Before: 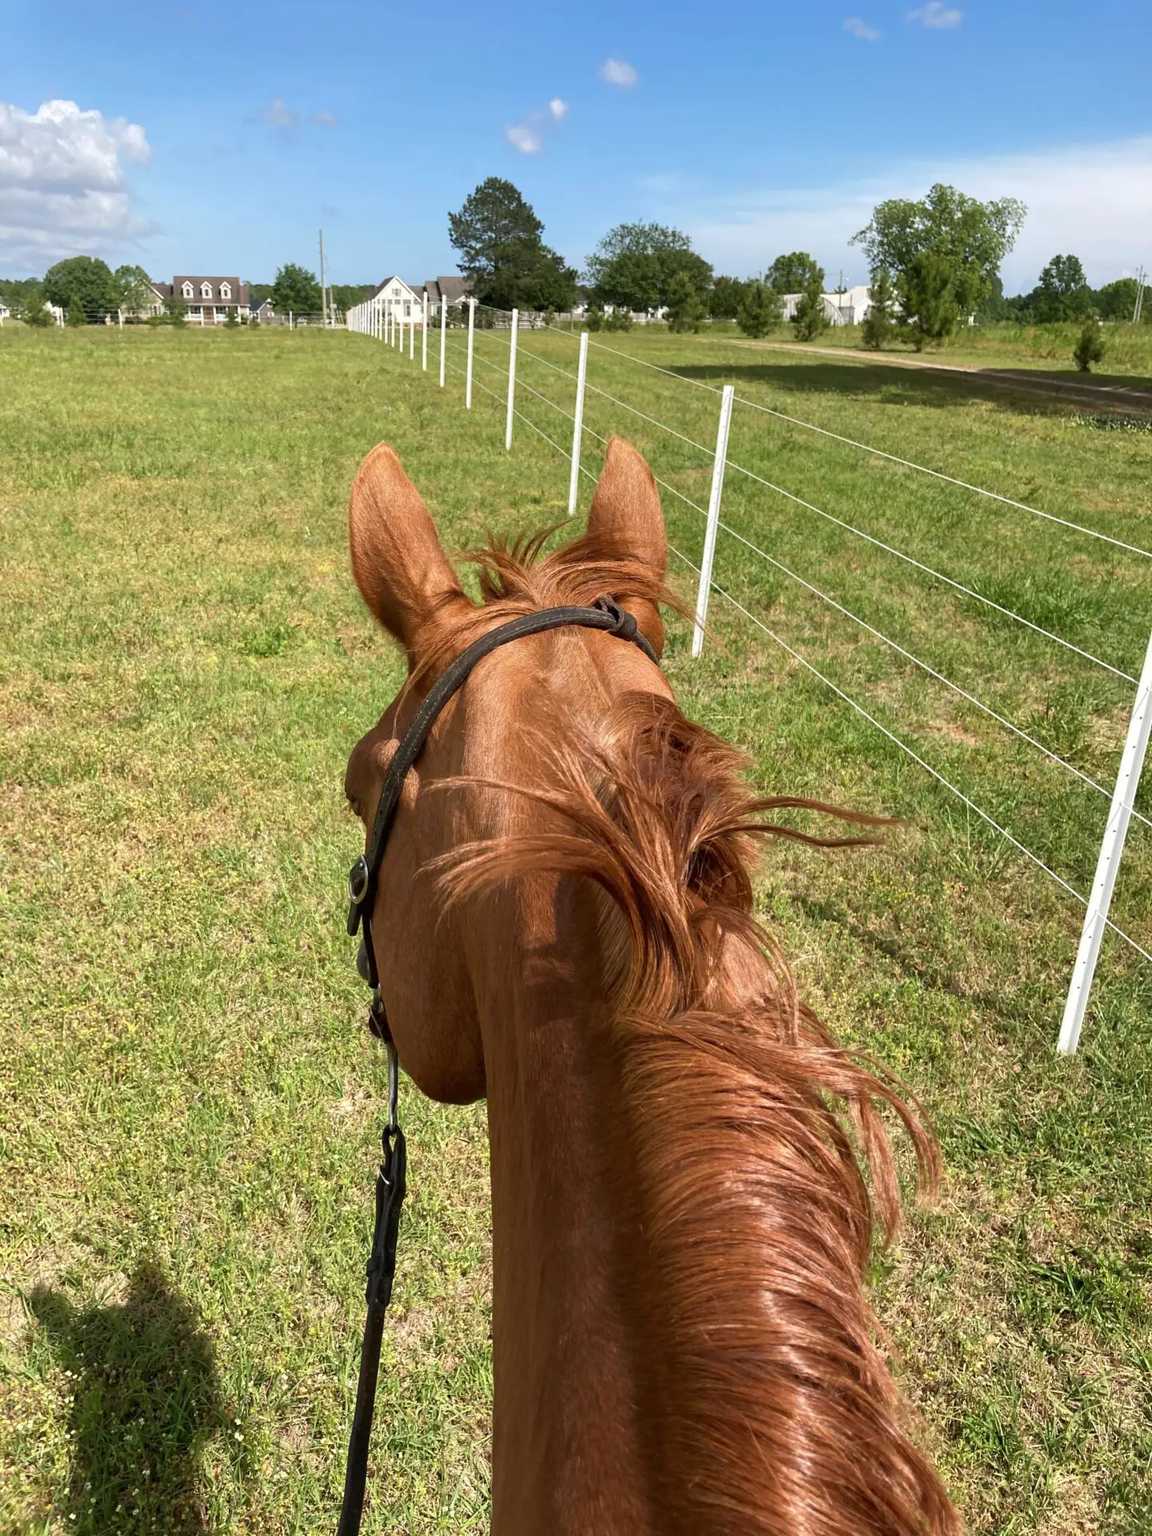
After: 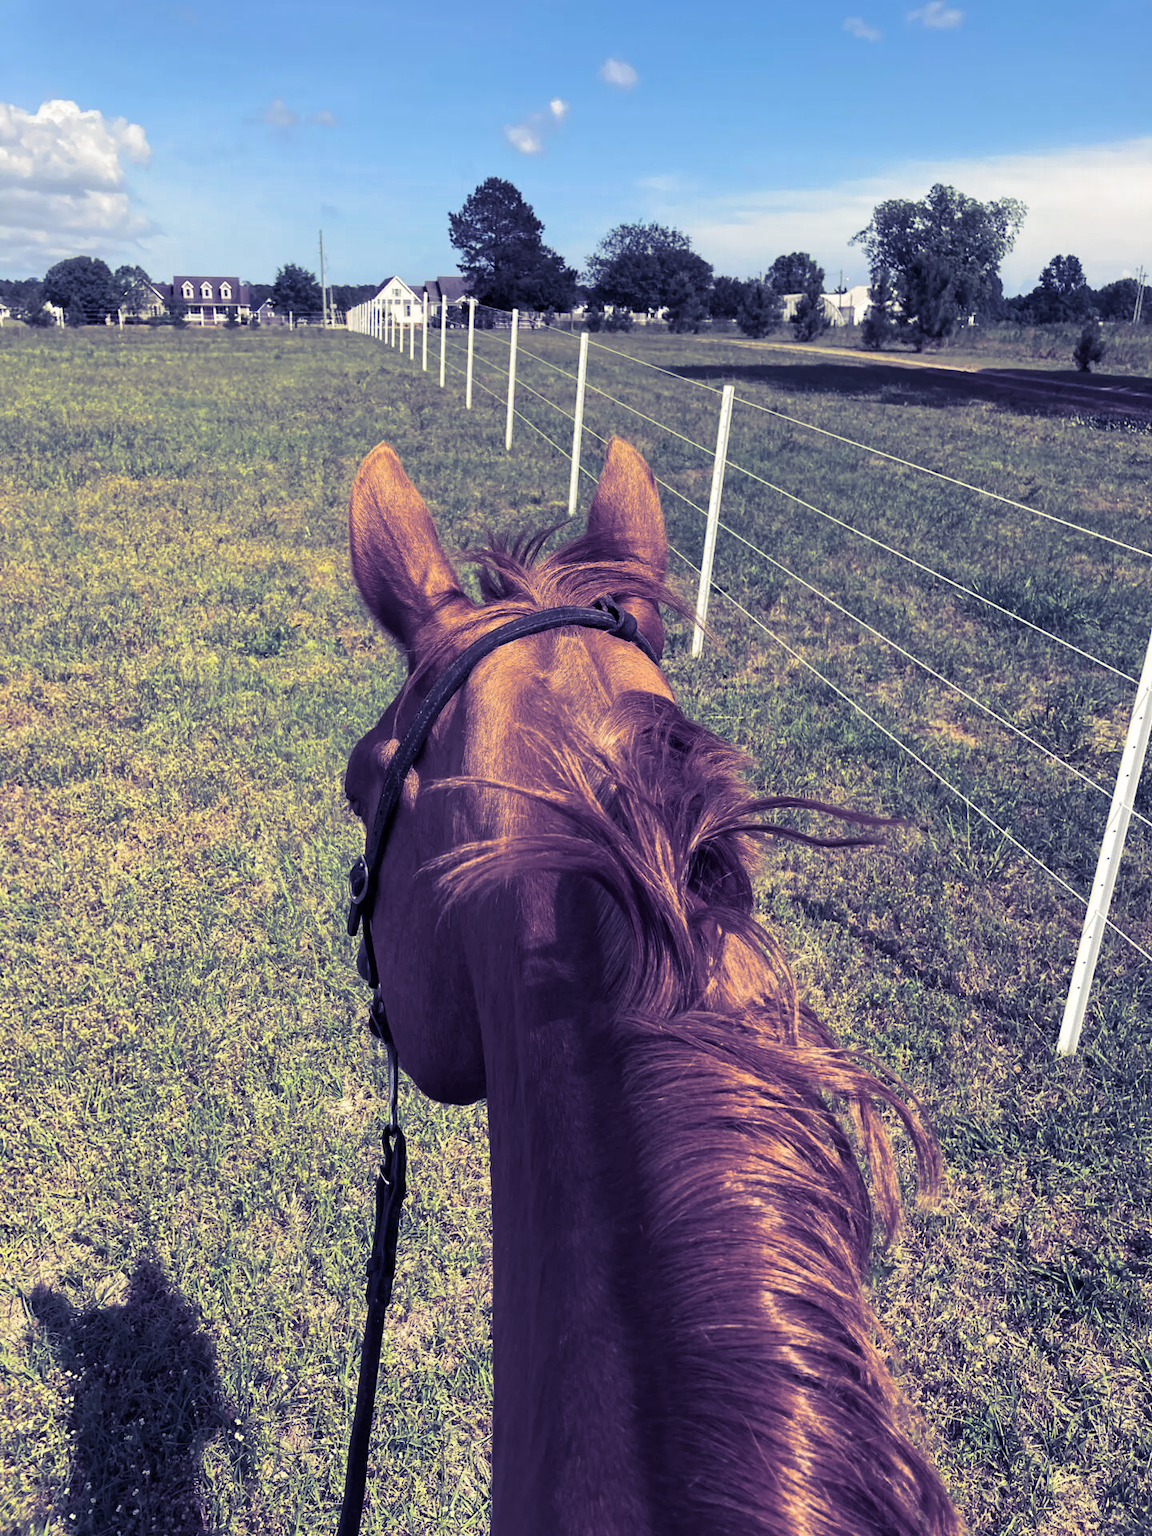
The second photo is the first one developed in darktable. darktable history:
split-toning: shadows › hue 242.67°, shadows › saturation 0.733, highlights › hue 45.33°, highlights › saturation 0.667, balance -53.304, compress 21.15%
